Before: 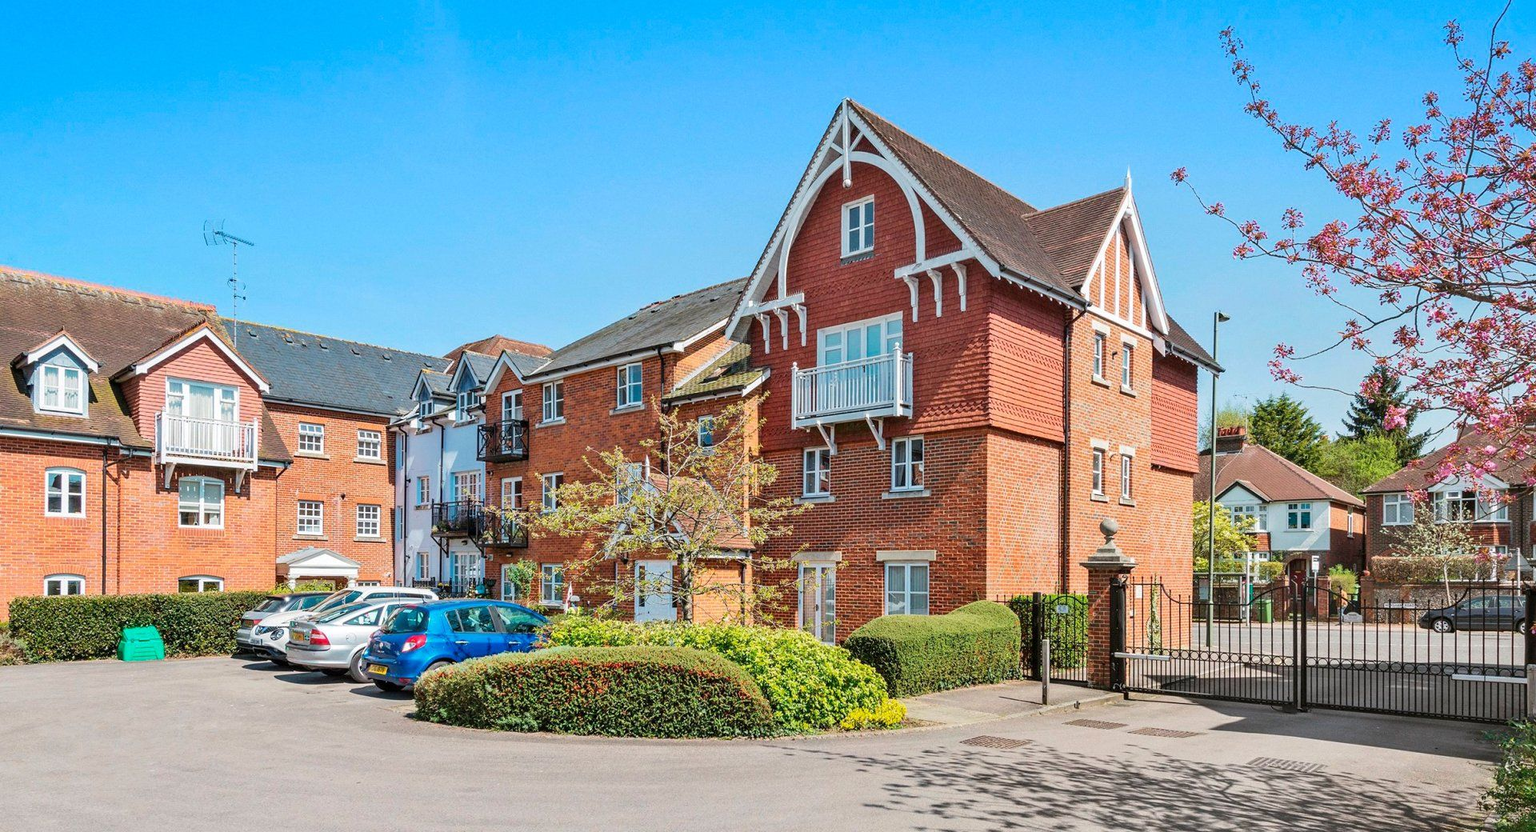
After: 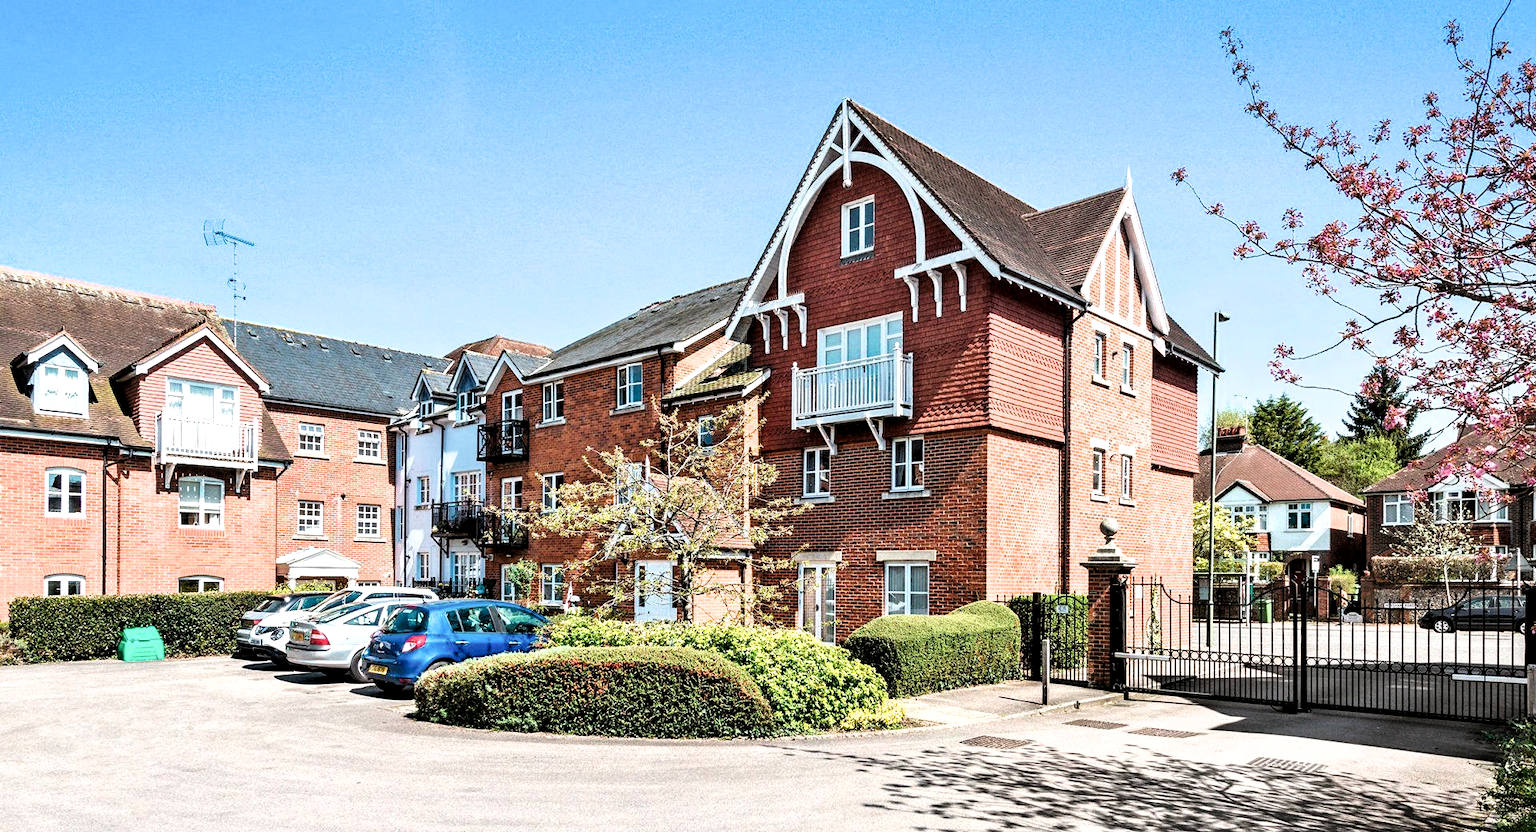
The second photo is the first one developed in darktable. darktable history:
filmic rgb: black relative exposure -8.18 EV, white relative exposure 2.21 EV, hardness 7.06, latitude 85.24%, contrast 1.695, highlights saturation mix -3.69%, shadows ↔ highlights balance -3.05%, iterations of high-quality reconstruction 10
local contrast: mode bilateral grid, contrast 19, coarseness 49, detail 129%, midtone range 0.2
